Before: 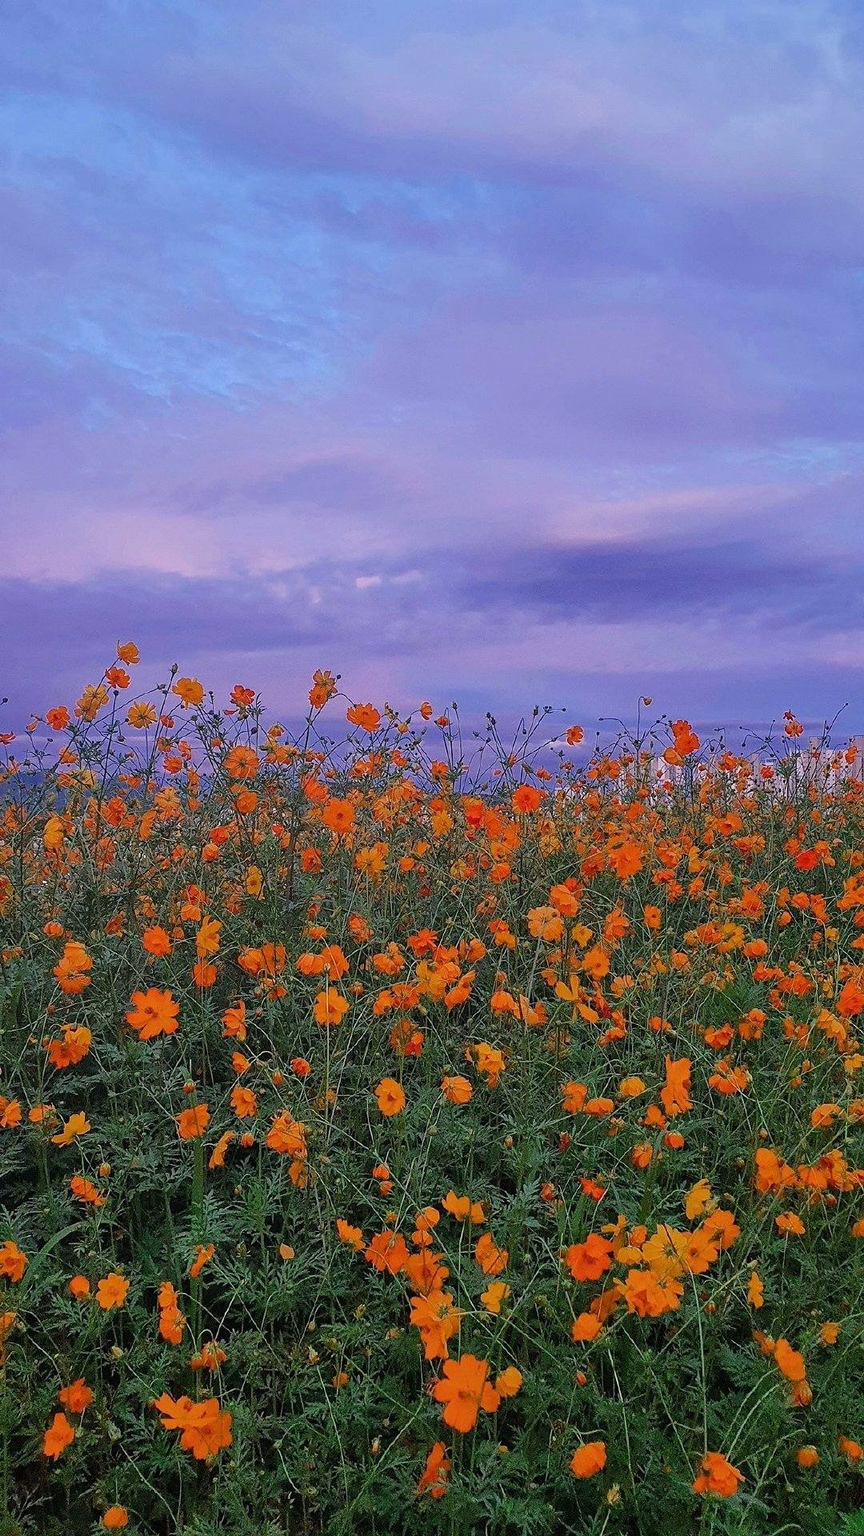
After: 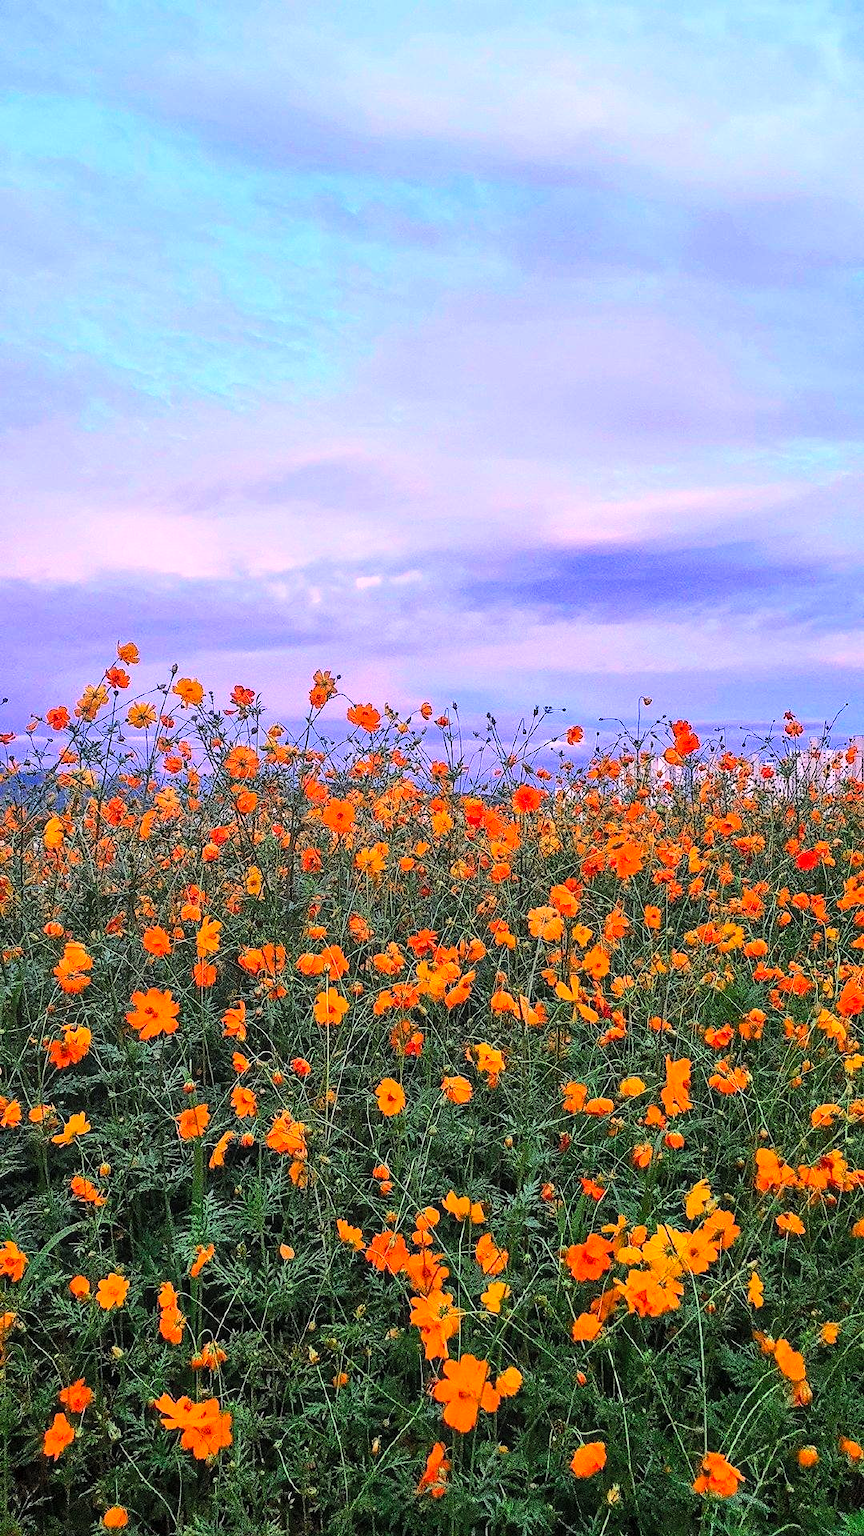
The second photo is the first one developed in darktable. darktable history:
tone equalizer: -8 EV -0.75 EV, -7 EV -0.7 EV, -6 EV -0.6 EV, -5 EV -0.4 EV, -3 EV 0.4 EV, -2 EV 0.6 EV, -1 EV 0.7 EV, +0 EV 0.75 EV, edges refinement/feathering 500, mask exposure compensation -1.57 EV, preserve details no
local contrast: on, module defaults
contrast brightness saturation: contrast 0.24, brightness 0.26, saturation 0.39
